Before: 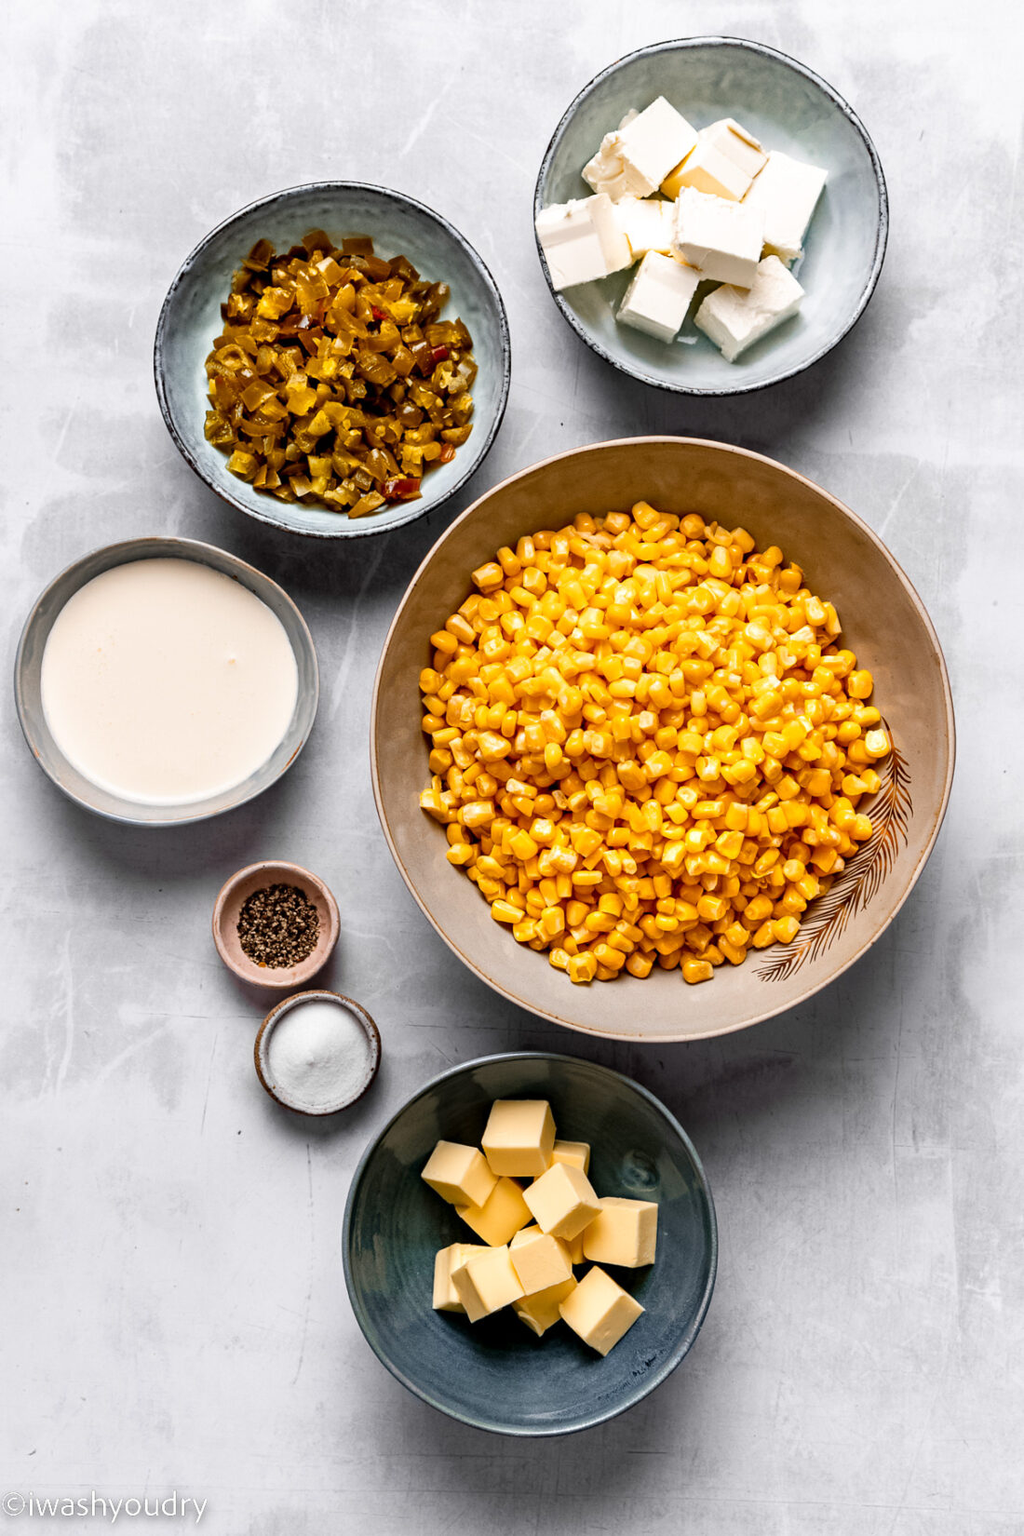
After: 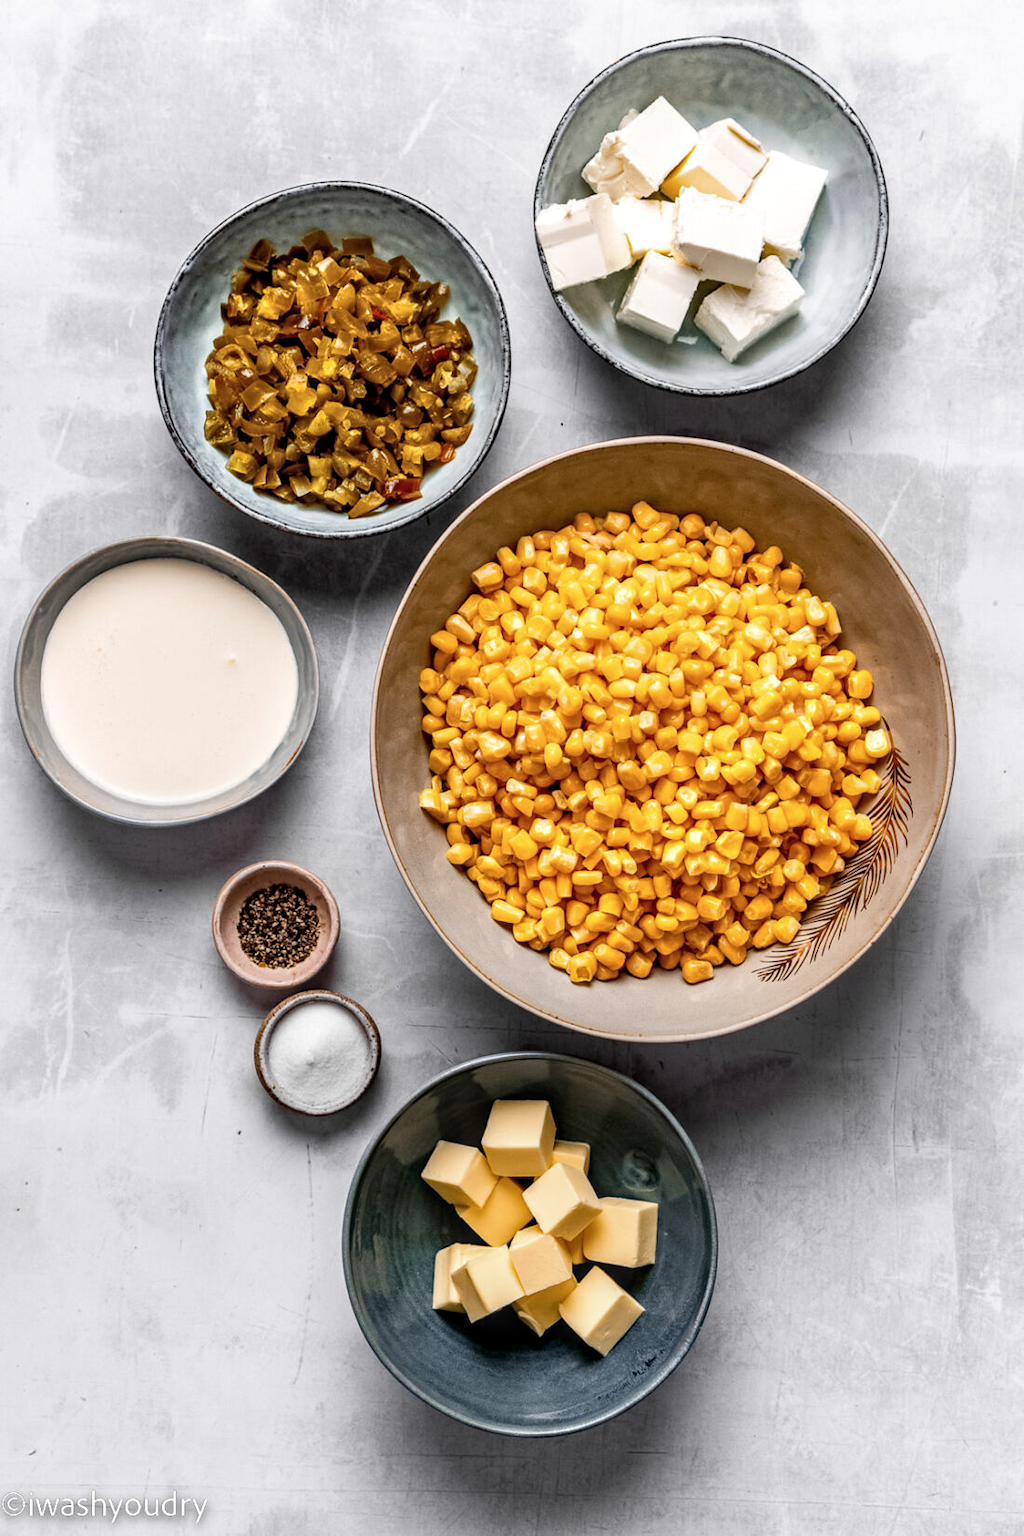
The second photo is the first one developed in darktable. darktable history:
contrast brightness saturation: saturation -0.097
local contrast: on, module defaults
